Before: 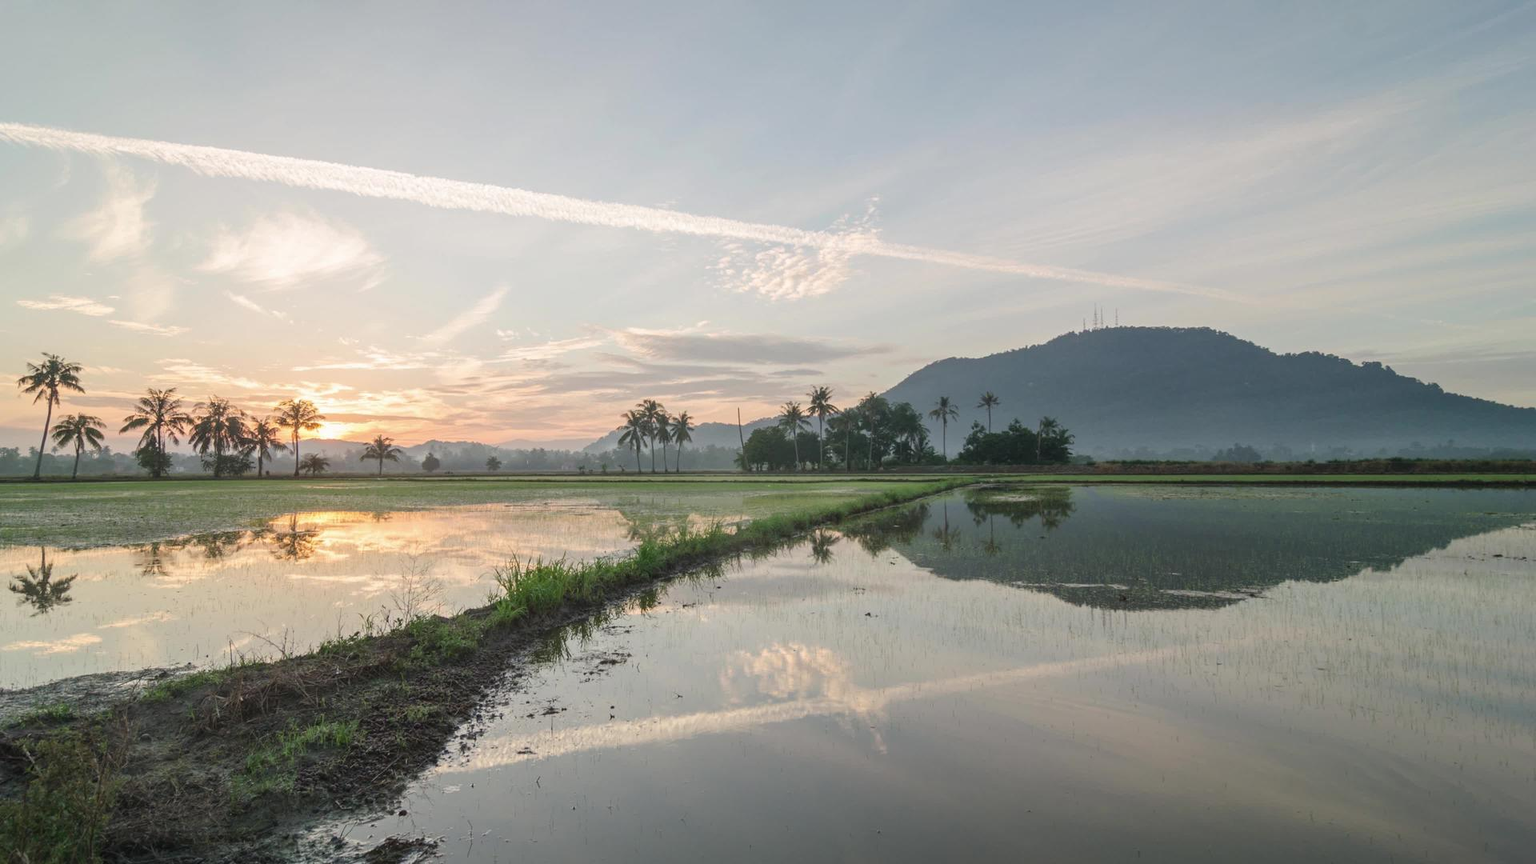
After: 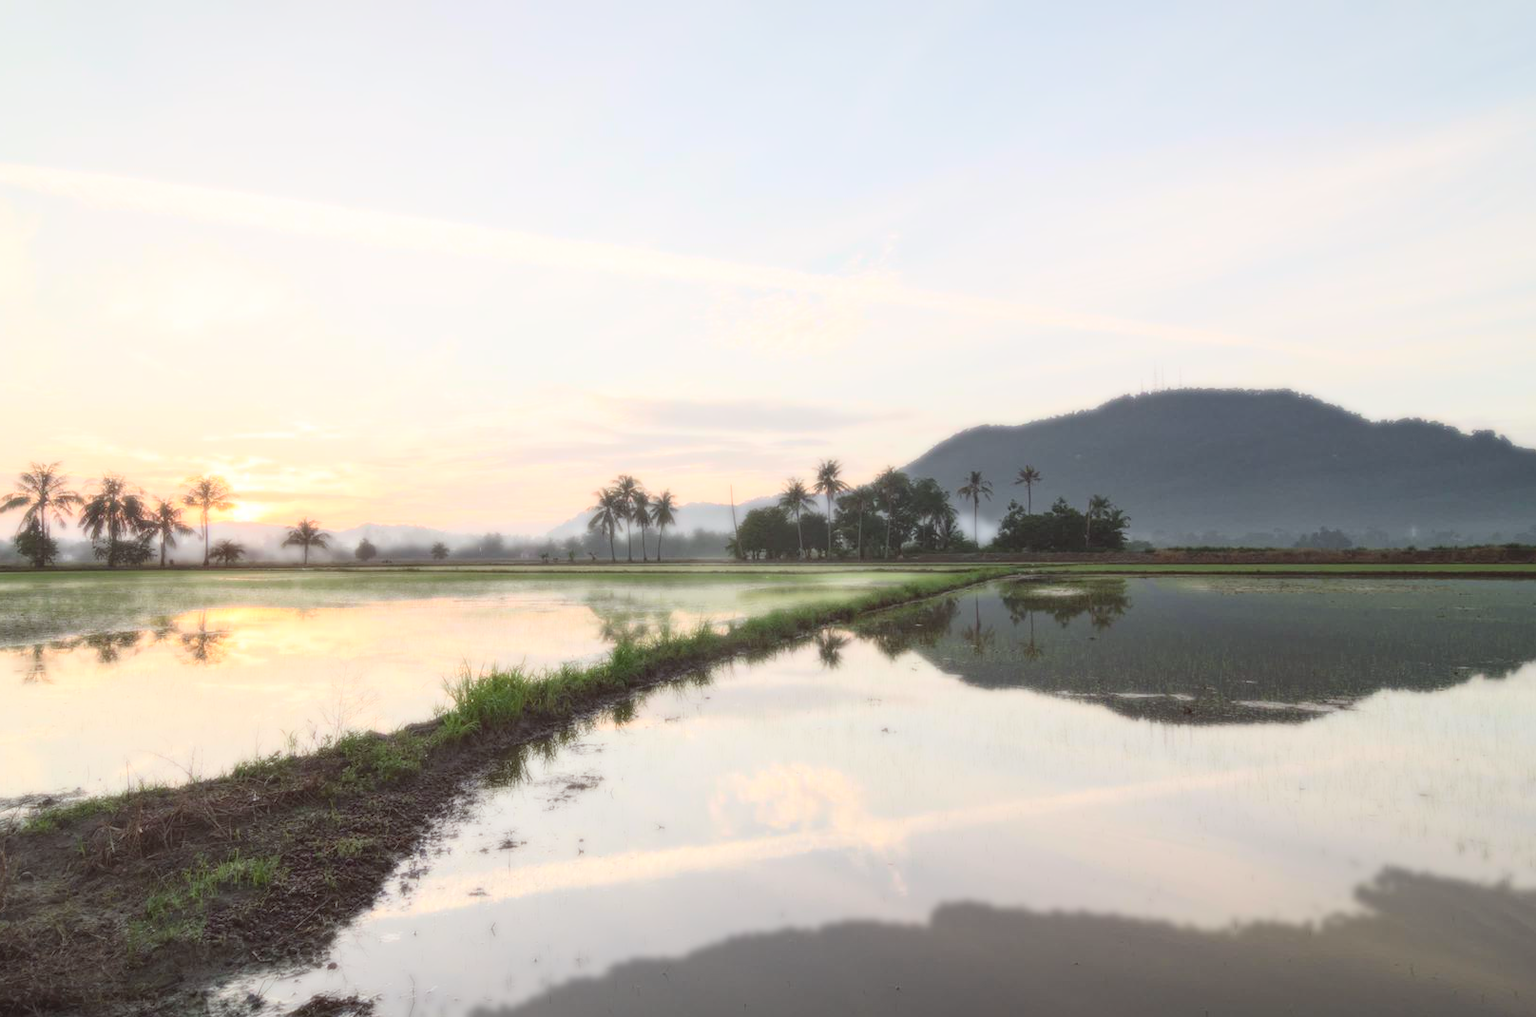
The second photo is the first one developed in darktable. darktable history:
color balance: mode lift, gamma, gain (sRGB), lift [1, 1.049, 1, 1]
bloom: size 0%, threshold 54.82%, strength 8.31%
crop: left 8.026%, right 7.374%
white balance: emerald 1
contrast brightness saturation: contrast -0.11
